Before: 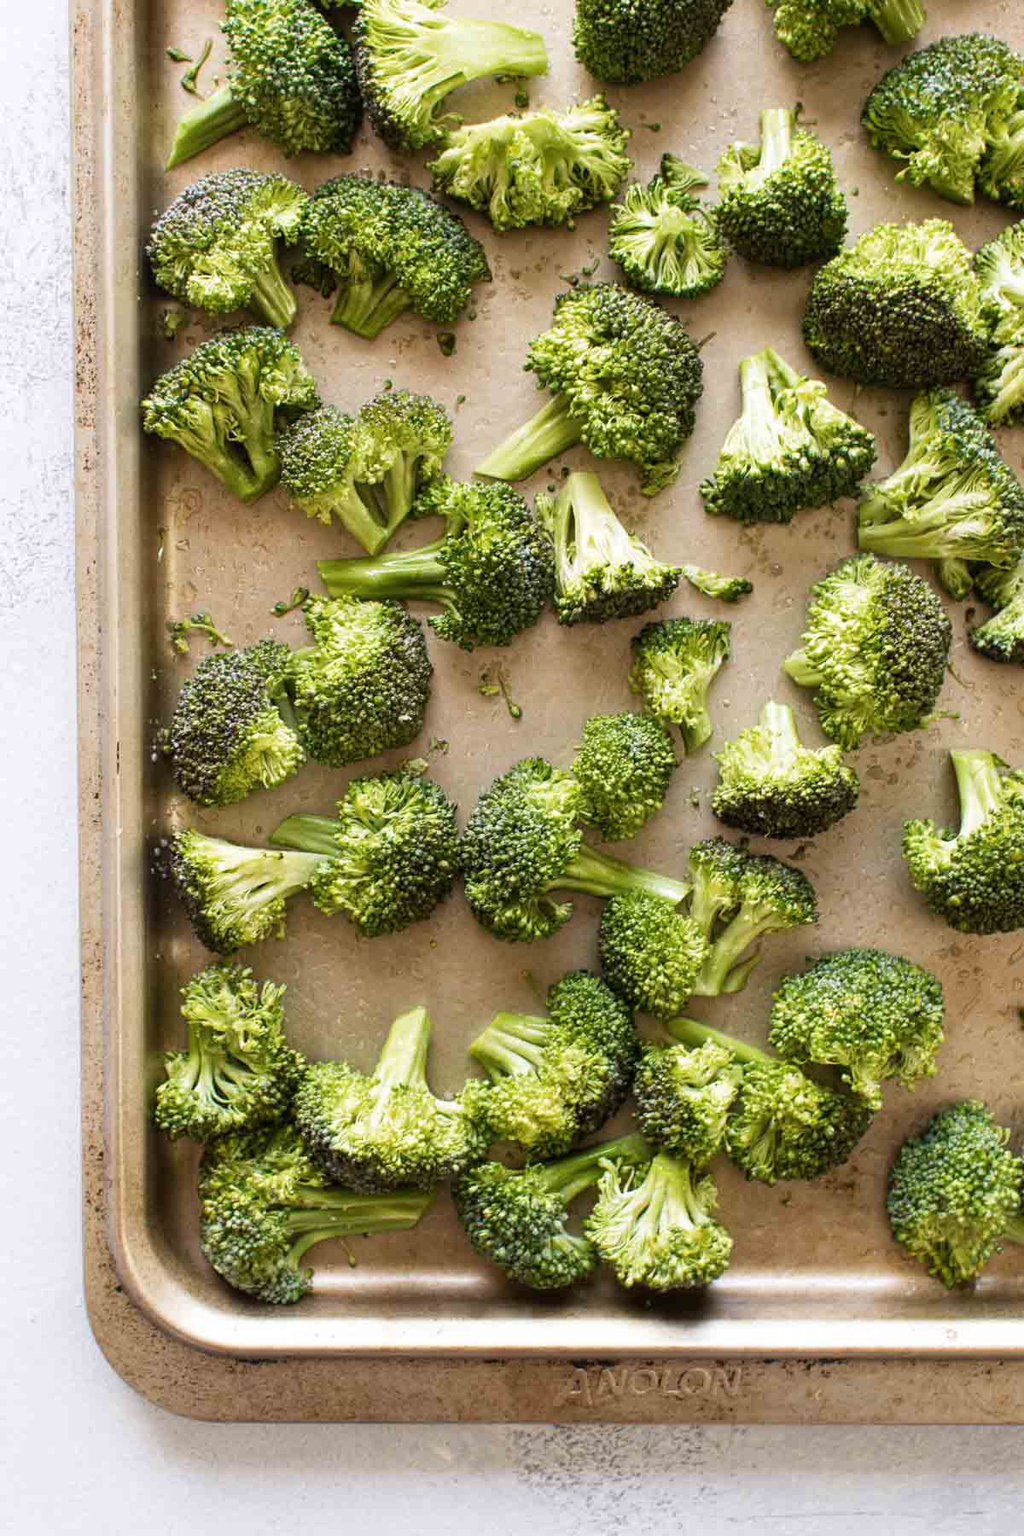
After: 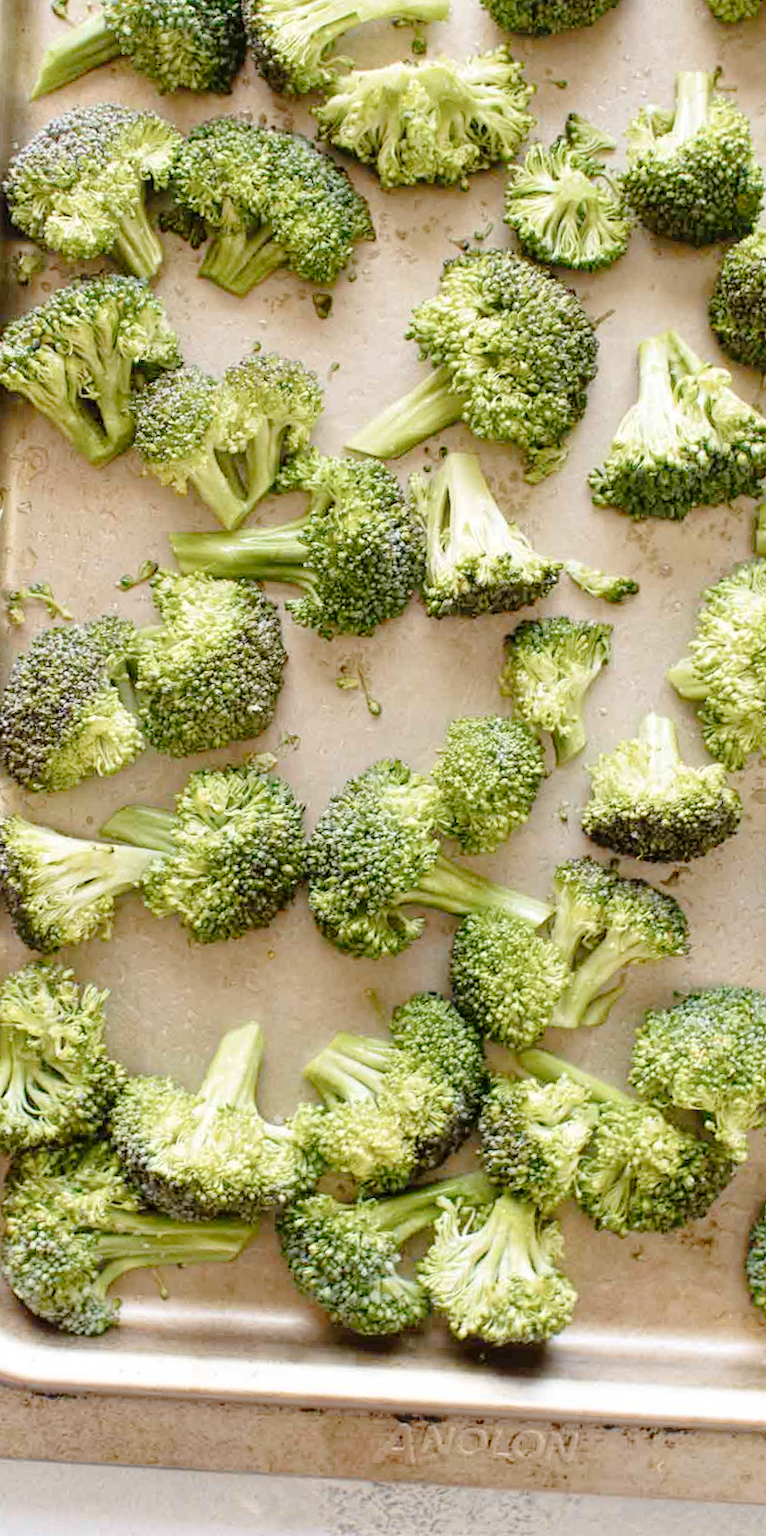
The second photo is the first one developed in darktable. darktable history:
crop and rotate: angle -3.25°, left 14.171%, top 0.029%, right 11.066%, bottom 0.036%
color zones: mix 24.78%
tone curve: curves: ch0 [(0, 0) (0.26, 0.424) (0.417, 0.585) (1, 1)], preserve colors none
